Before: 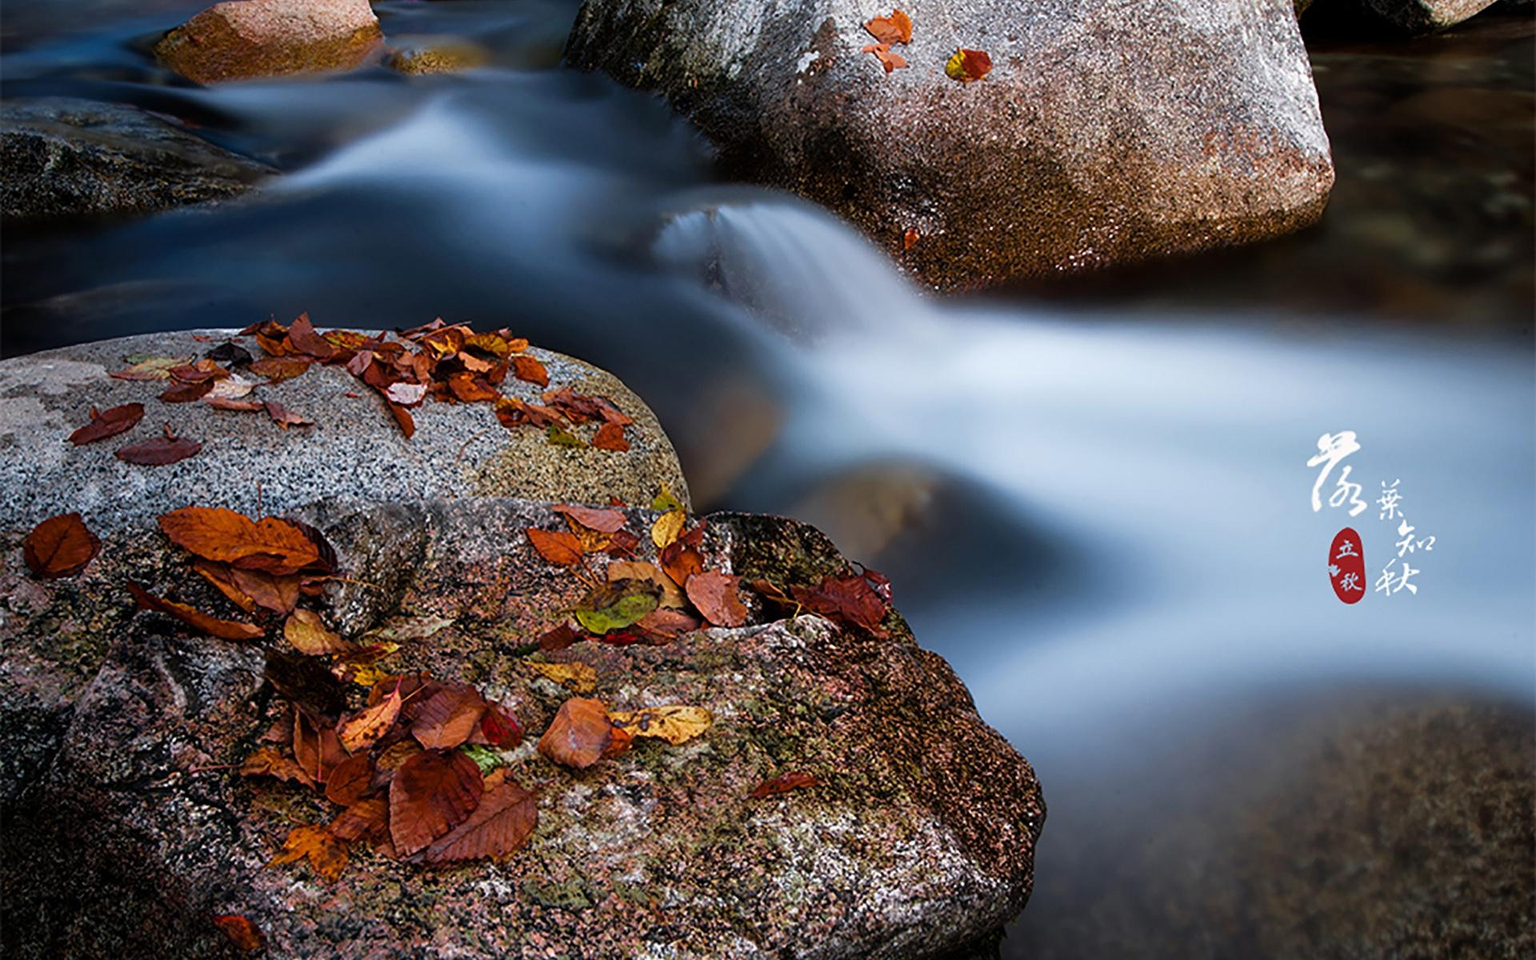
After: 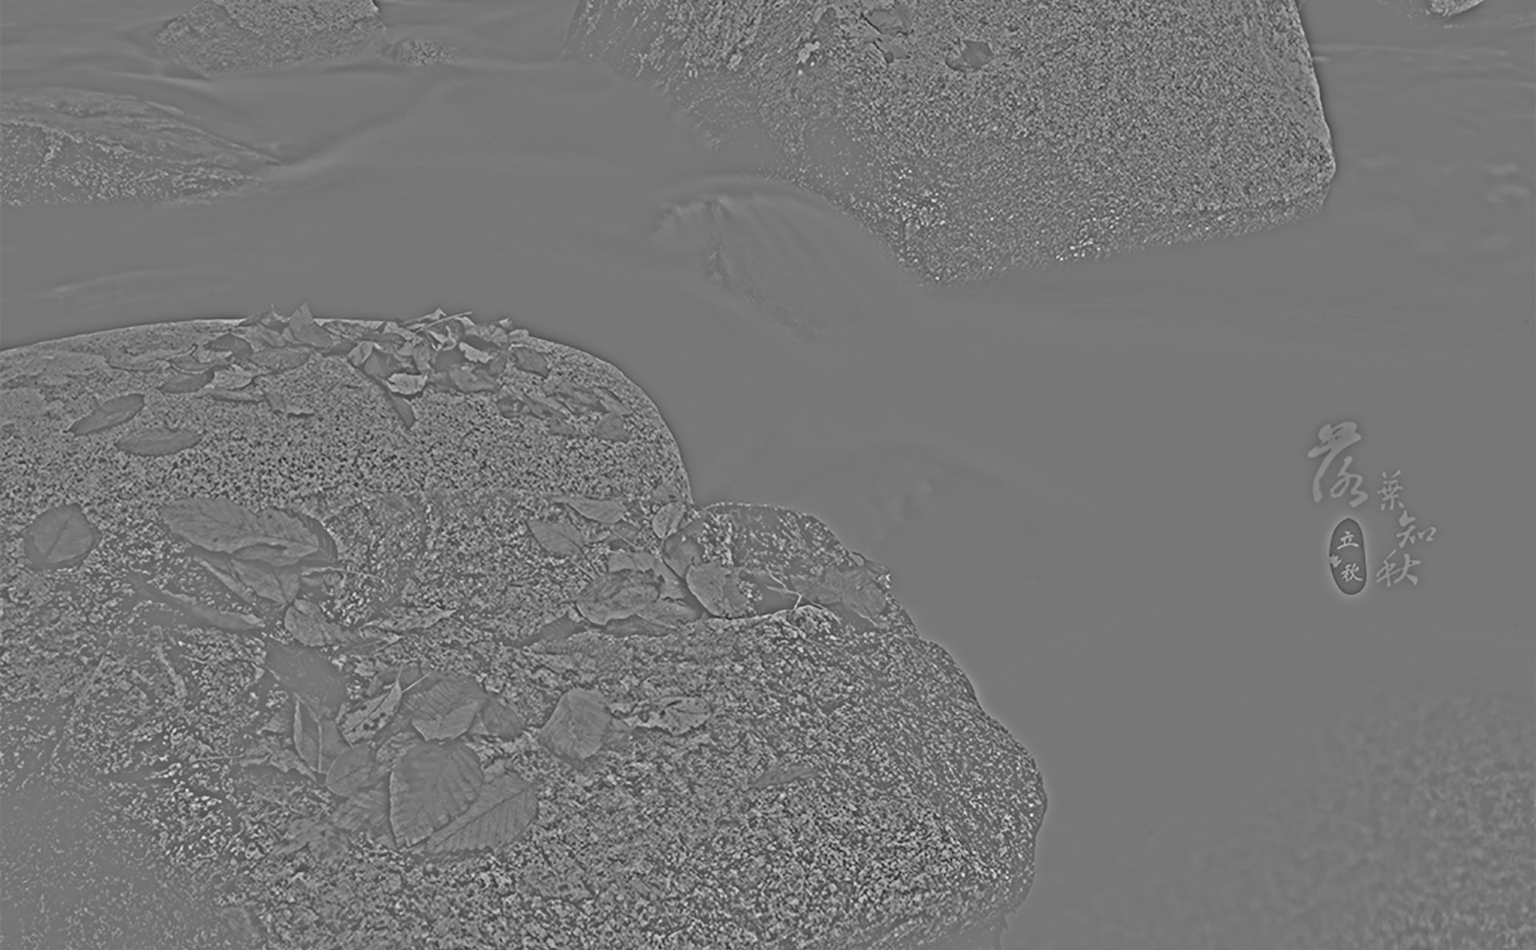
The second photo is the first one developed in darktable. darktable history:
highpass: sharpness 25.84%, contrast boost 14.94%
crop: top 1.049%, right 0.001%
velvia: strength 17%
graduated density: on, module defaults
